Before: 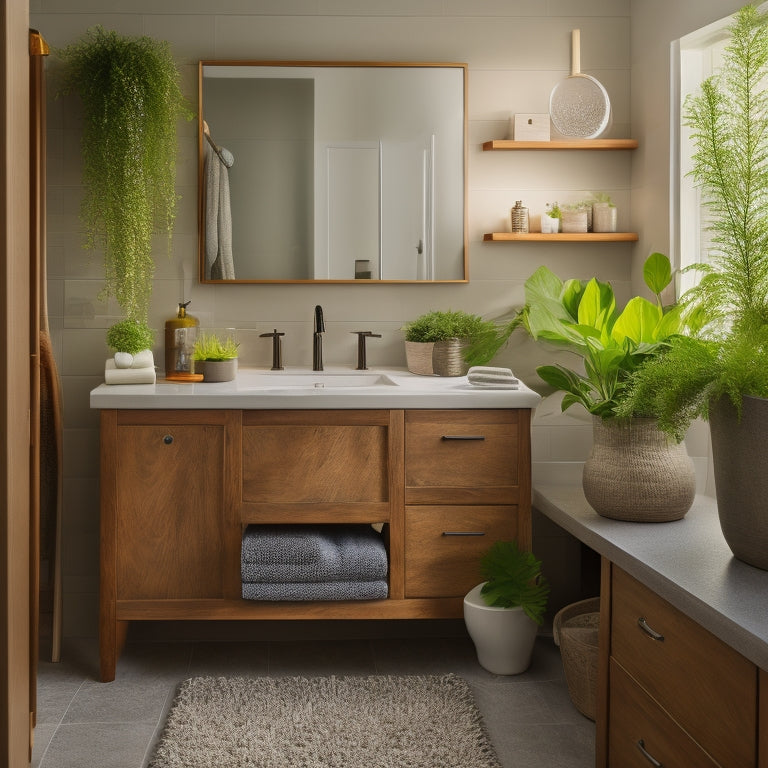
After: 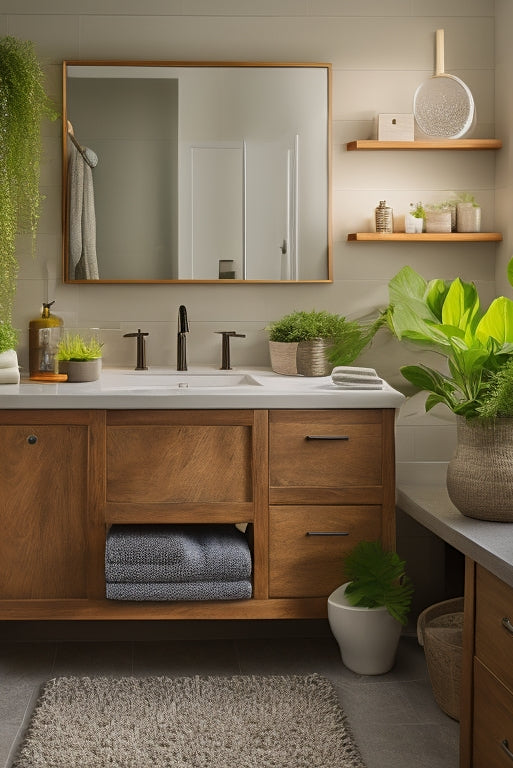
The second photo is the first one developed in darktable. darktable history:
crop and rotate: left 17.732%, right 15.423%
sharpen: amount 0.2
